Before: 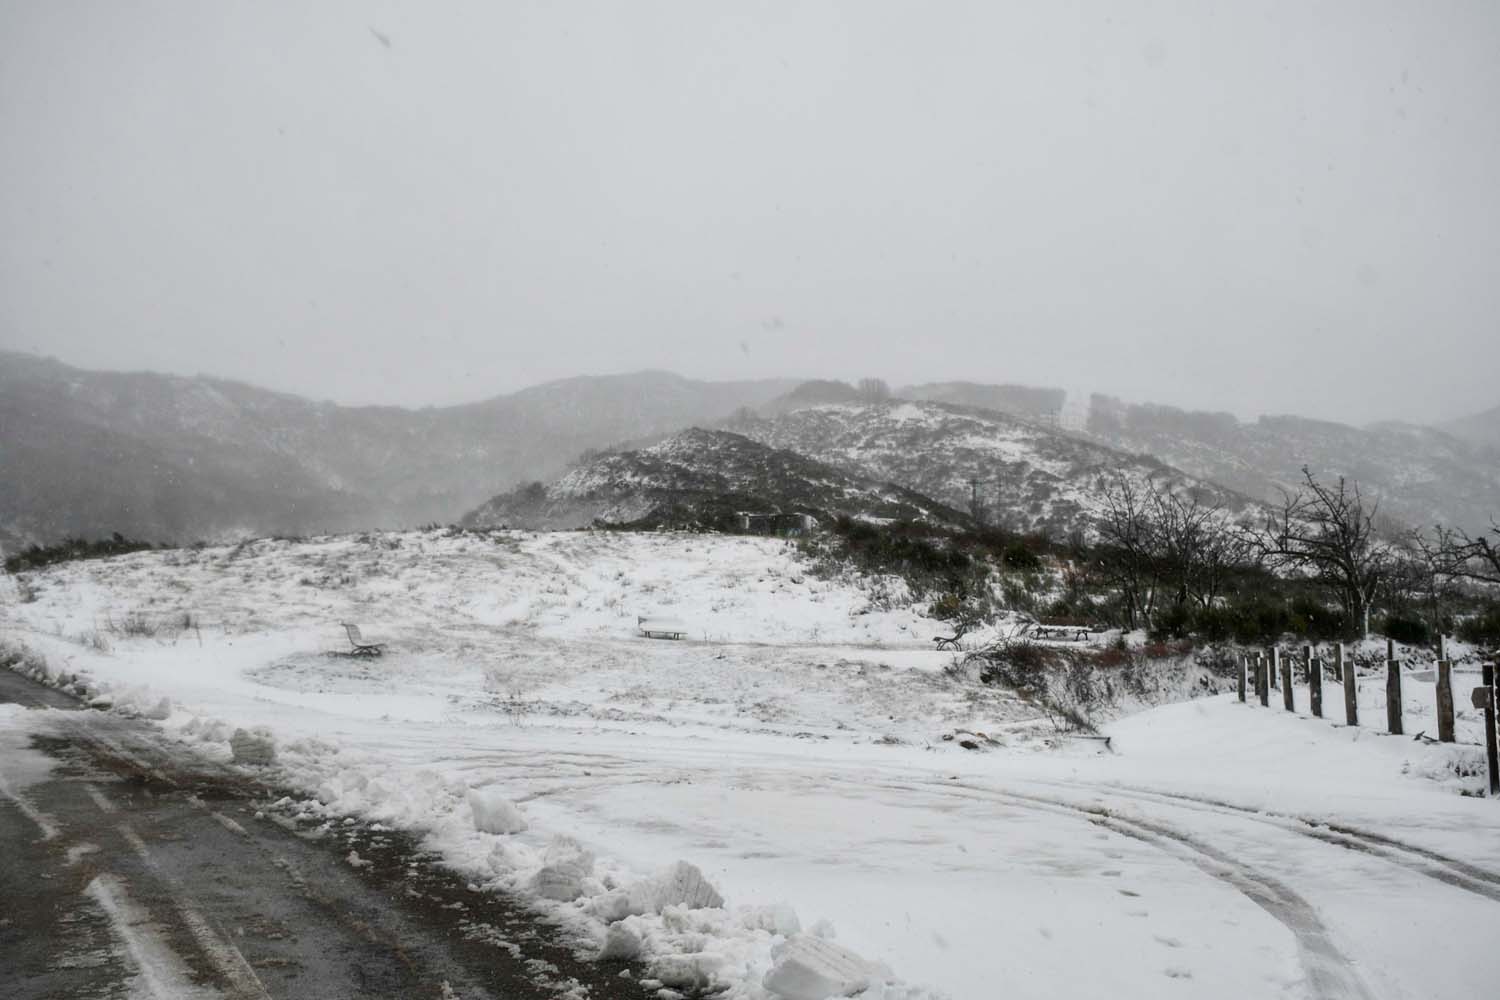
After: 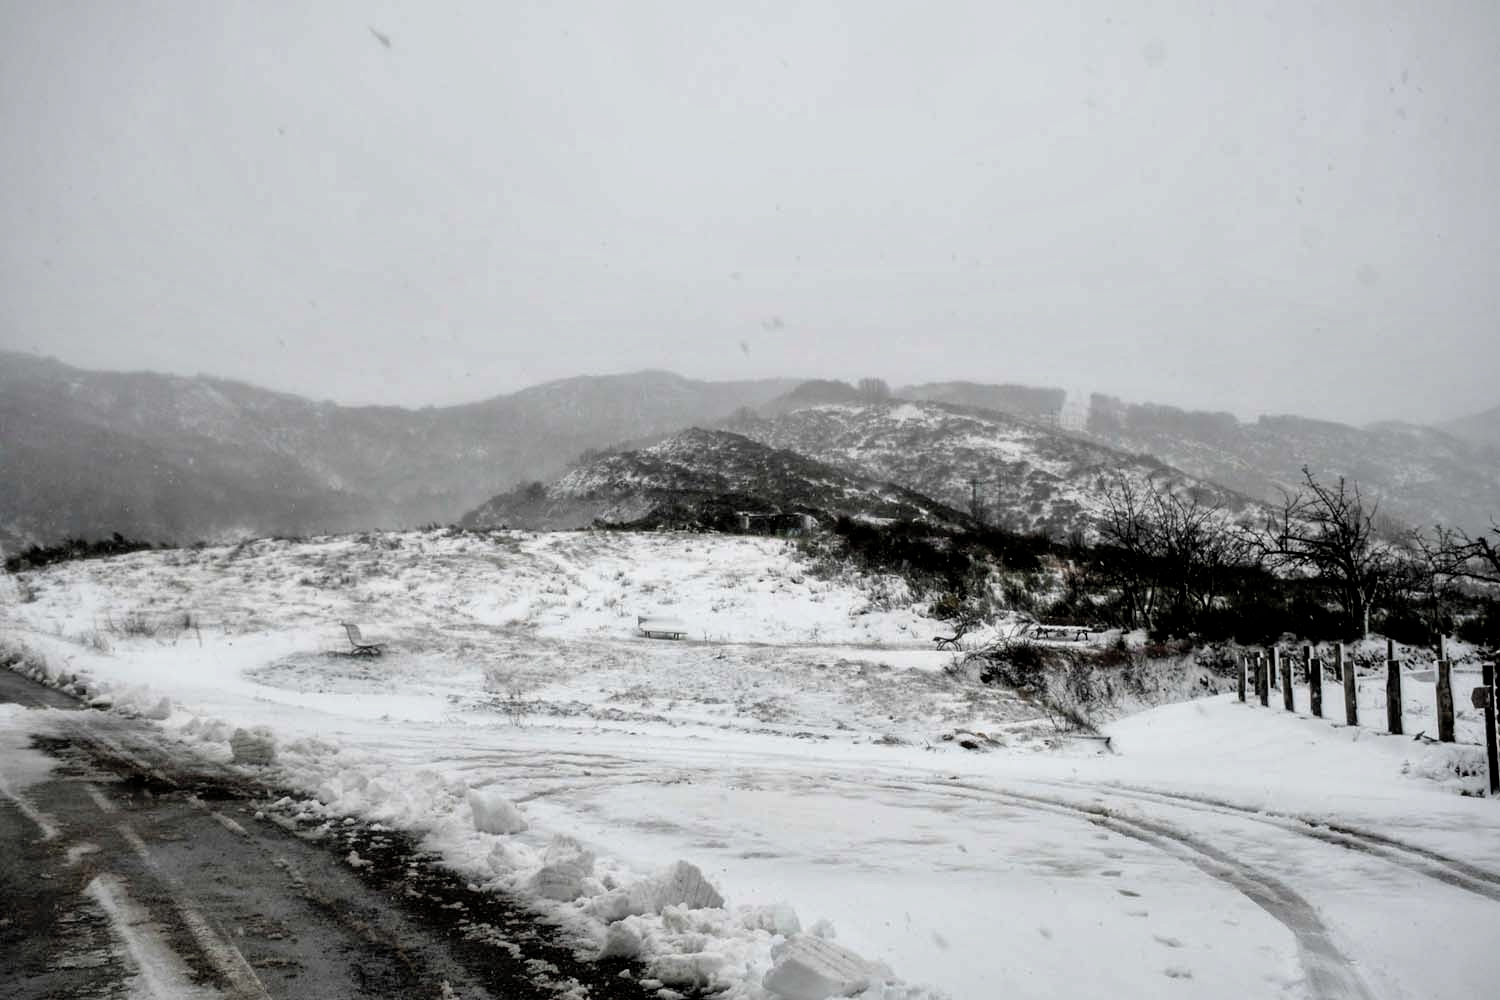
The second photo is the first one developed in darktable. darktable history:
filmic rgb: black relative exposure -5.55 EV, white relative exposure 2.48 EV, threshold 3.05 EV, target black luminance 0%, hardness 4.51, latitude 67.16%, contrast 1.448, shadows ↔ highlights balance -3.62%, enable highlight reconstruction true
shadows and highlights: on, module defaults
